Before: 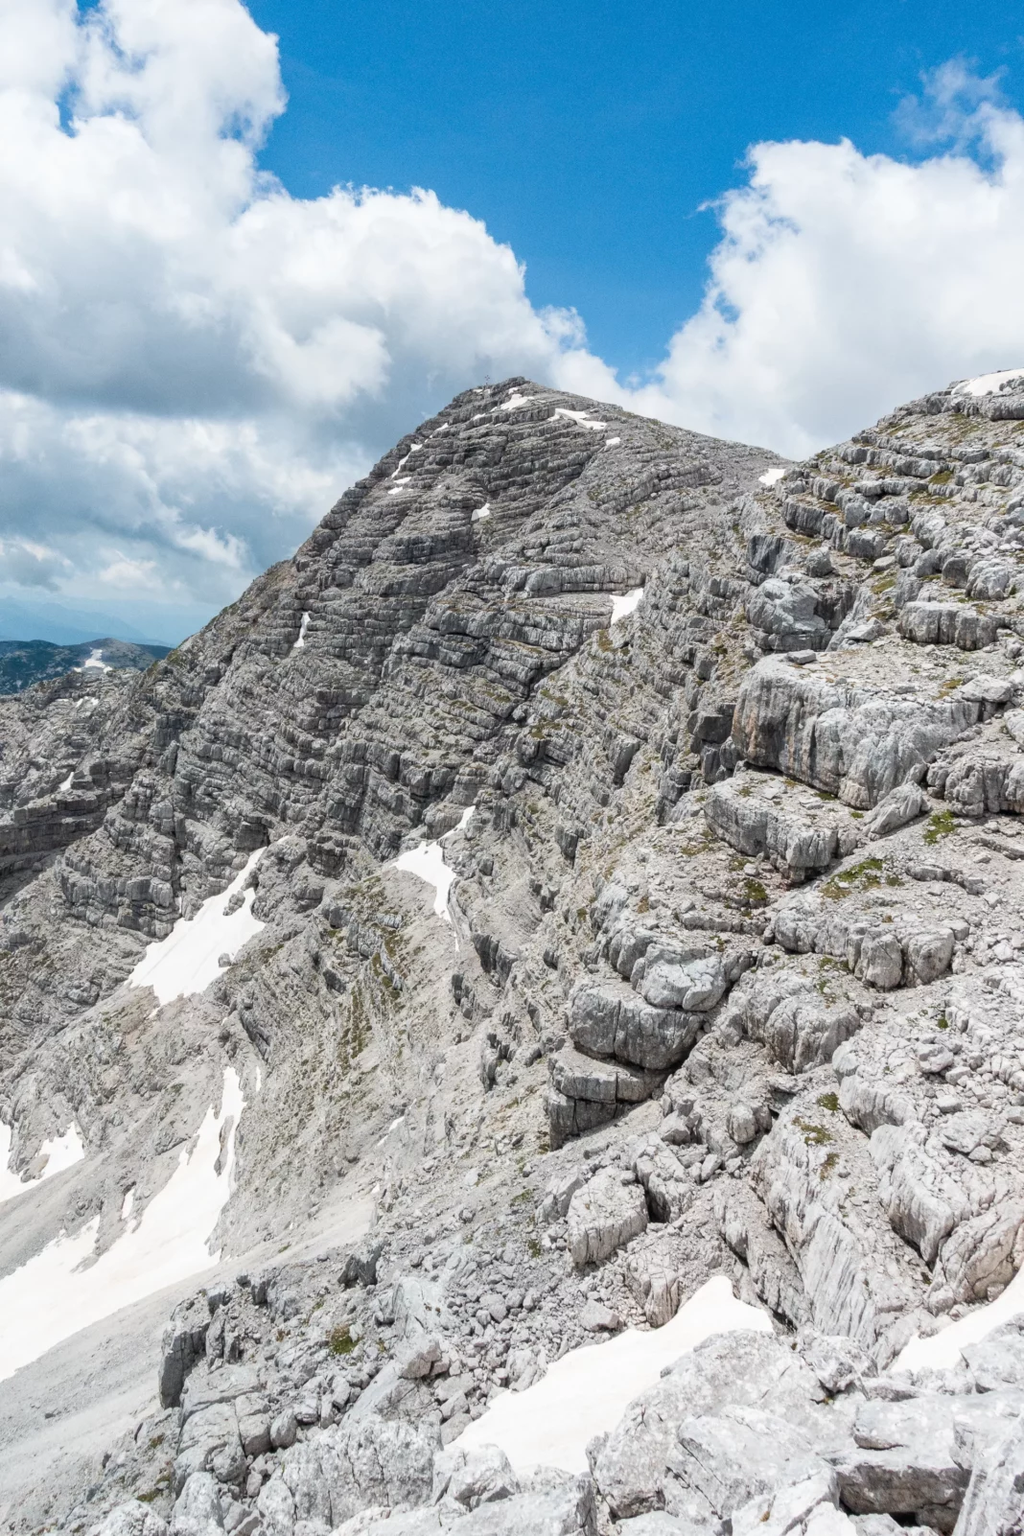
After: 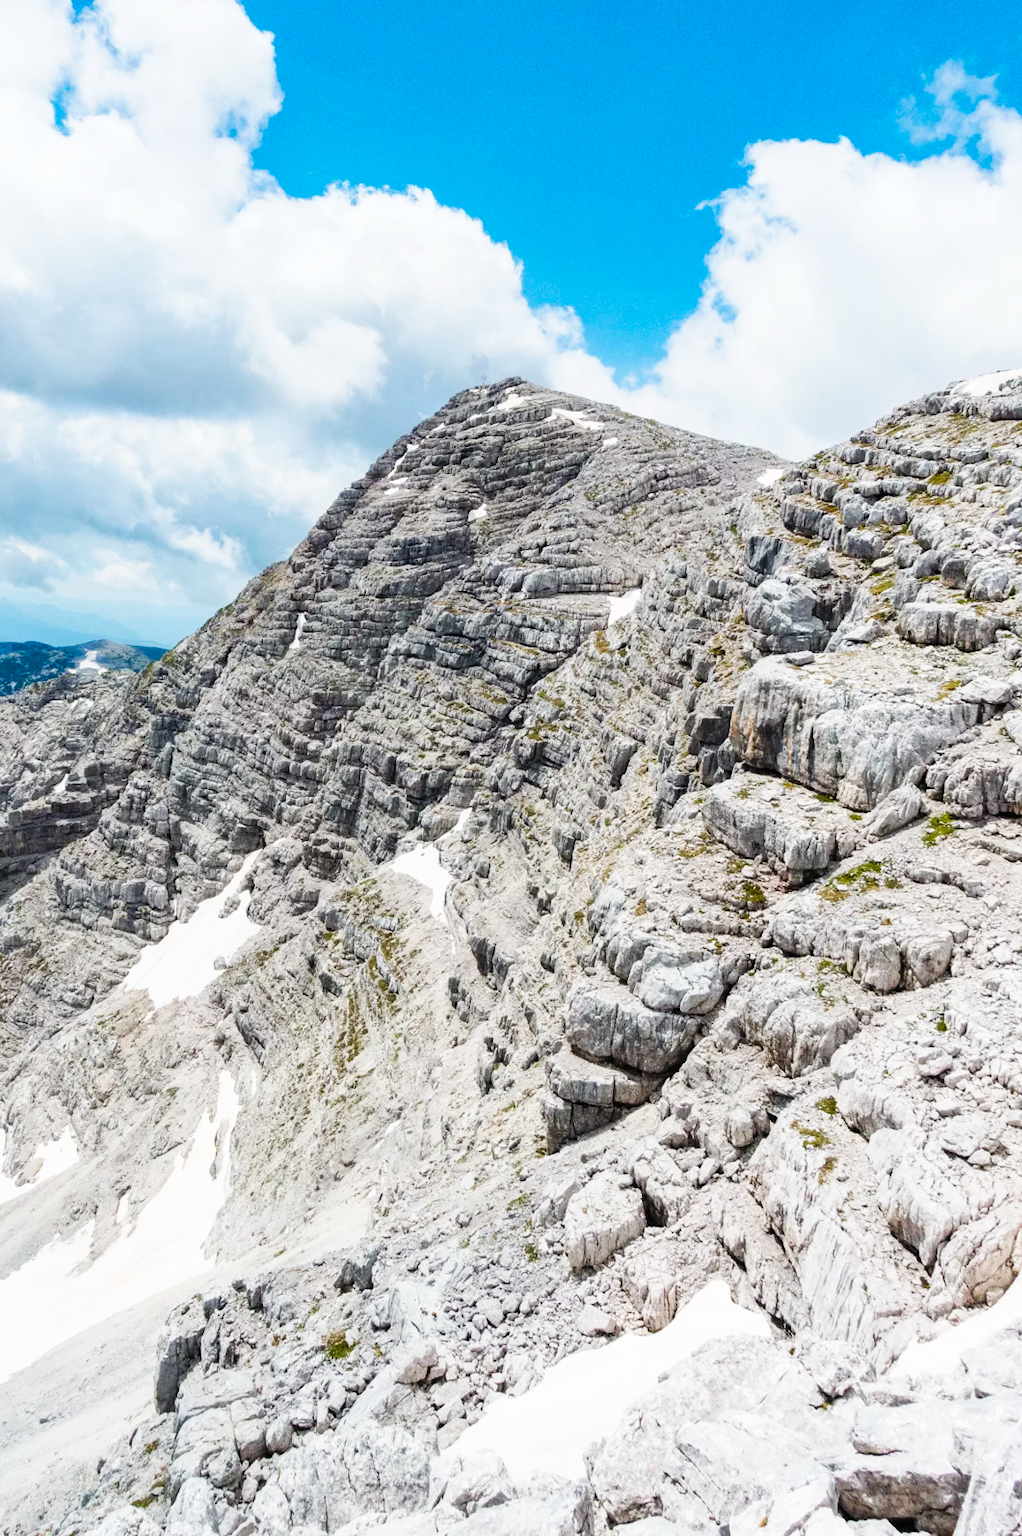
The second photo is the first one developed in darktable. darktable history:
crop and rotate: left 0.614%, top 0.179%, bottom 0.309%
base curve: curves: ch0 [(0, 0) (0.032, 0.025) (0.121, 0.166) (0.206, 0.329) (0.605, 0.79) (1, 1)], preserve colors none
color balance rgb: perceptual saturation grading › global saturation 25%, global vibrance 20%
